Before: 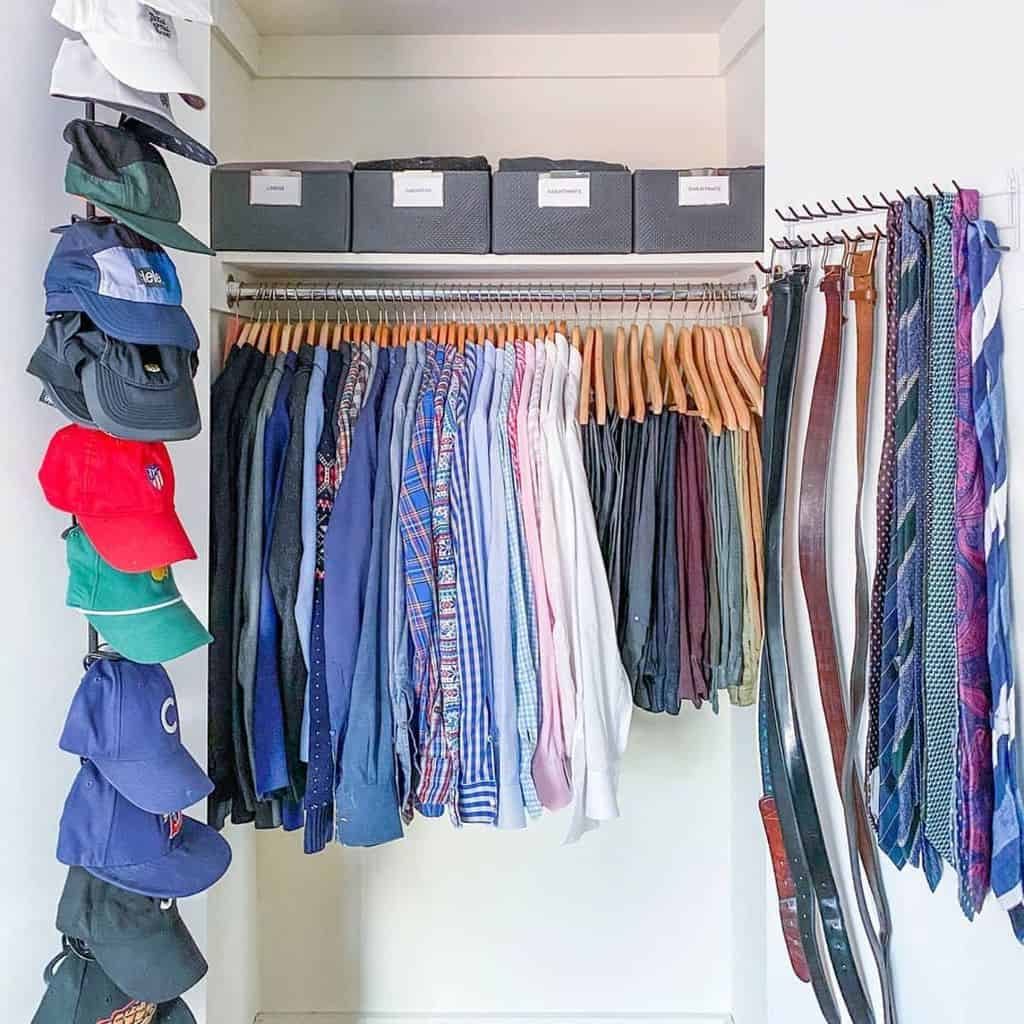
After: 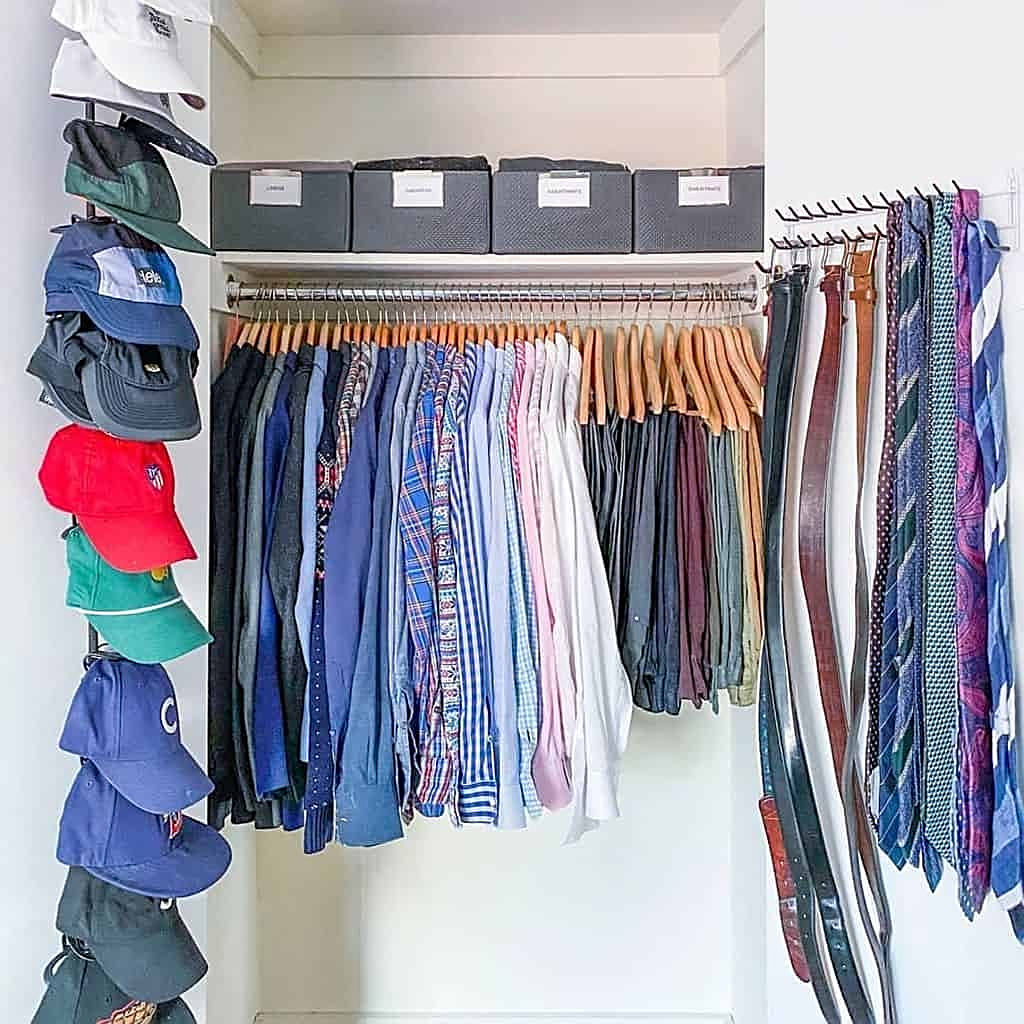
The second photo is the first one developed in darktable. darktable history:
sharpen: amount 0.574
